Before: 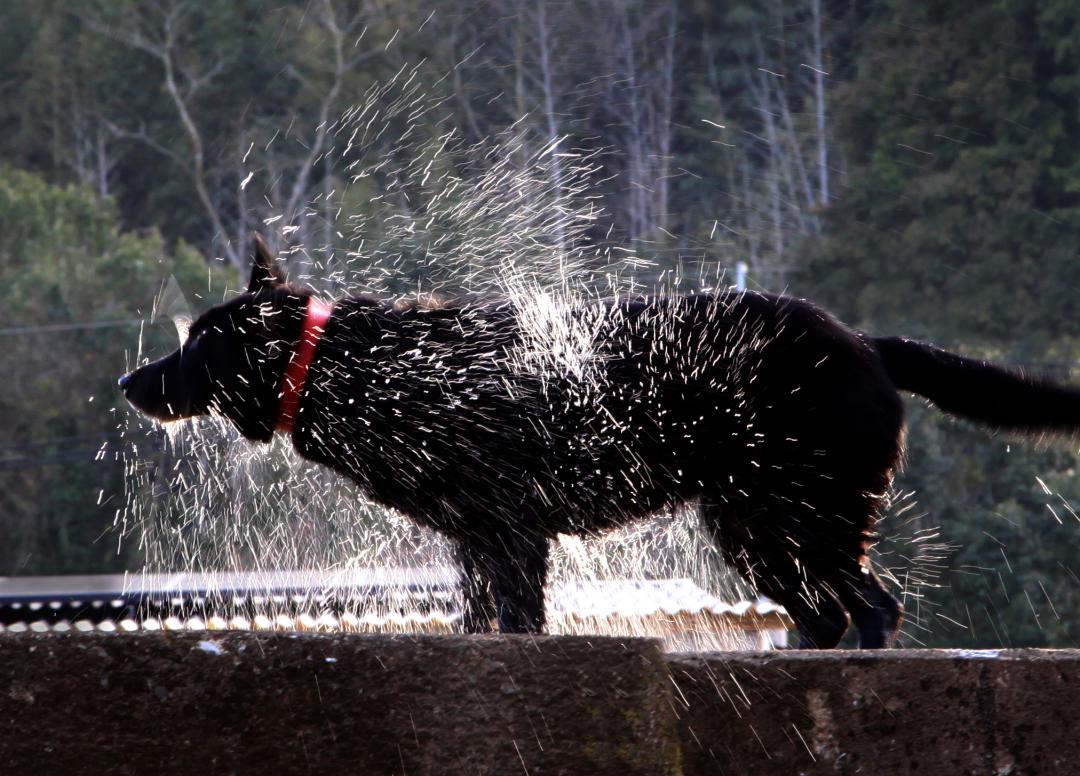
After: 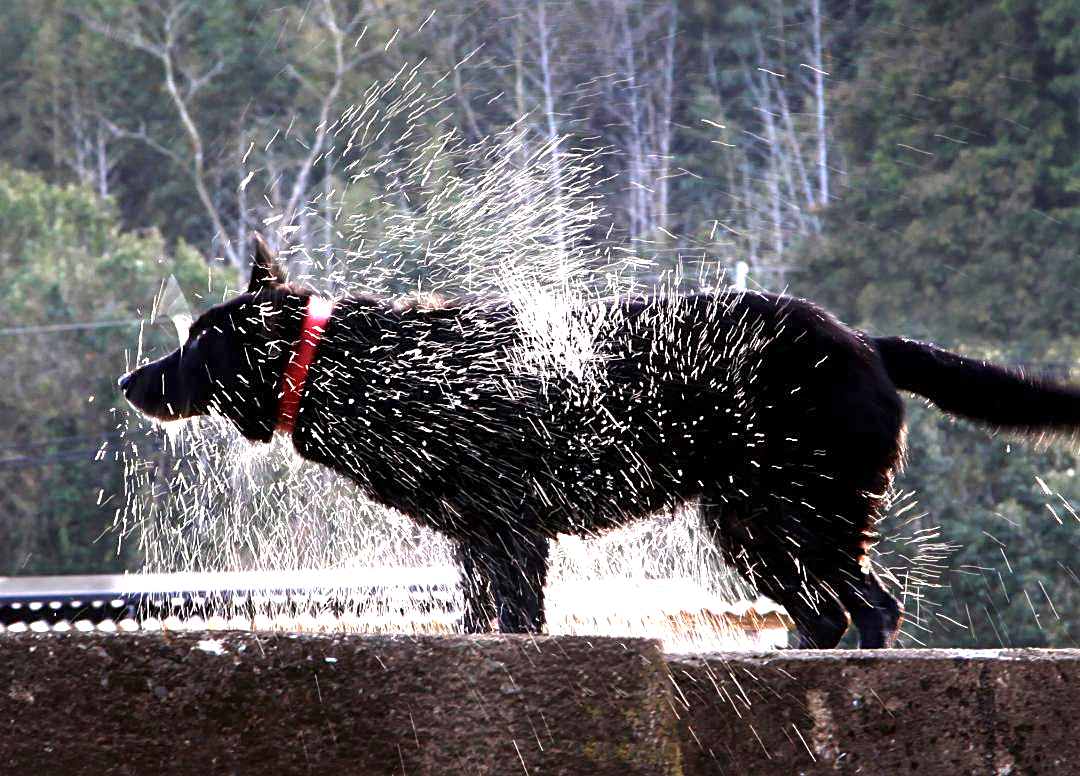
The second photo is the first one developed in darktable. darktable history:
tone equalizer: on, module defaults
local contrast: highlights 100%, shadows 100%, detail 120%, midtone range 0.2
sharpen: on, module defaults
exposure: black level correction 0, exposure 1.45 EV, compensate exposure bias true, compensate highlight preservation false
color zones: curves: ch0 [(0, 0.5) (0.143, 0.5) (0.286, 0.456) (0.429, 0.5) (0.571, 0.5) (0.714, 0.5) (0.857, 0.5) (1, 0.5)]; ch1 [(0, 0.5) (0.143, 0.5) (0.286, 0.422) (0.429, 0.5) (0.571, 0.5) (0.714, 0.5) (0.857, 0.5) (1, 0.5)]
